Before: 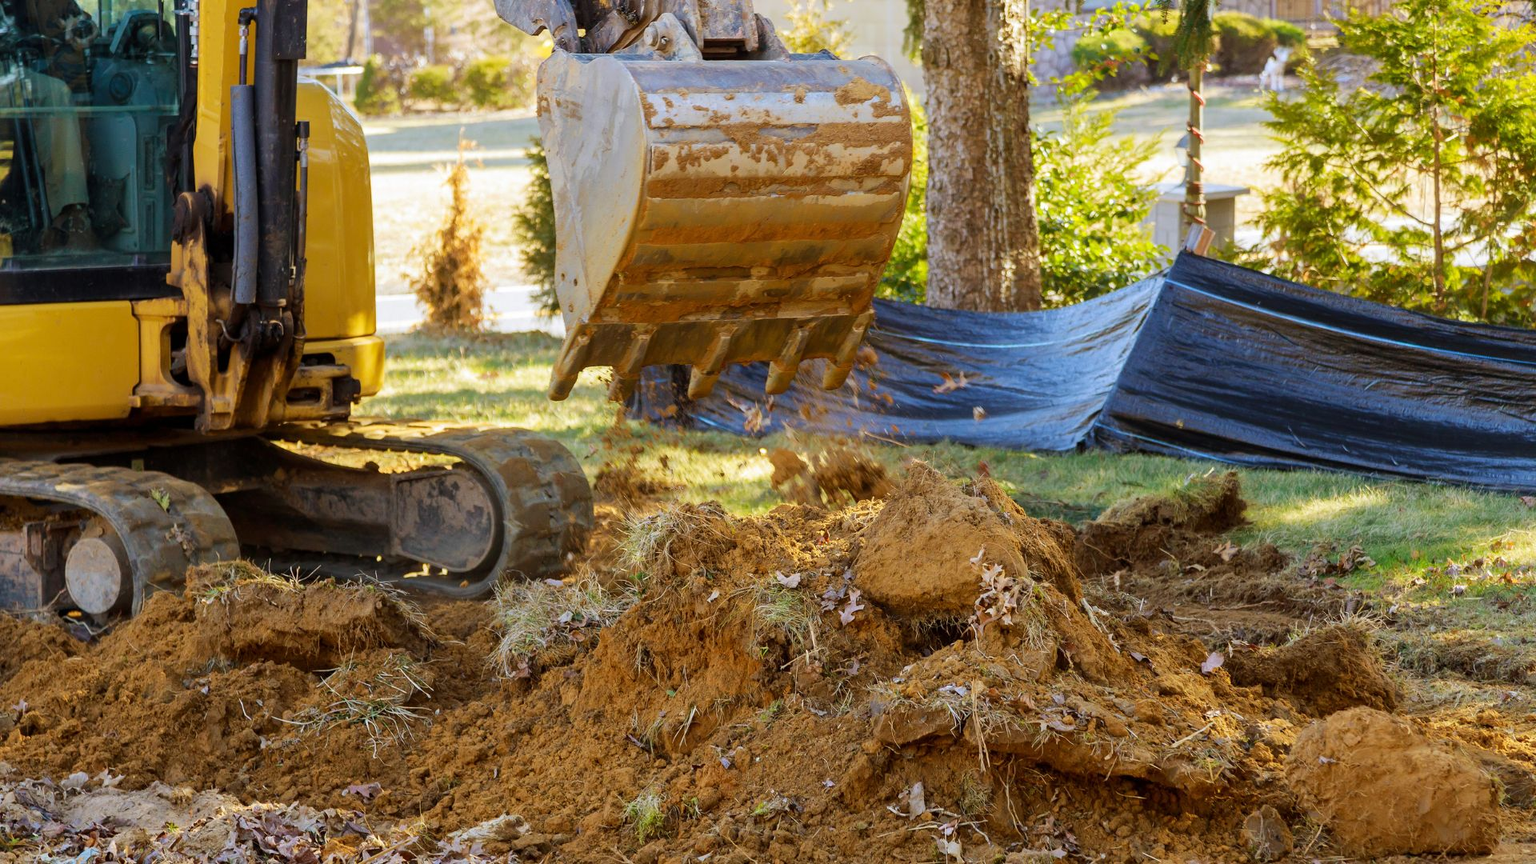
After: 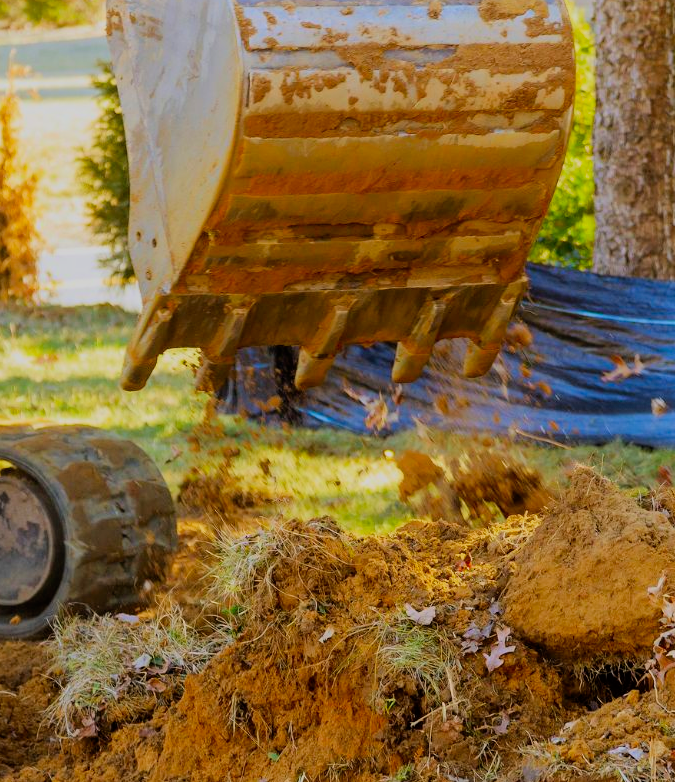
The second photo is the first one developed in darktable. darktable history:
filmic rgb: black relative exposure -7.48 EV, white relative exposure 4.83 EV, hardness 3.4, color science v6 (2022)
crop and rotate: left 29.476%, top 10.214%, right 35.32%, bottom 17.333%
color correction: saturation 1.32
